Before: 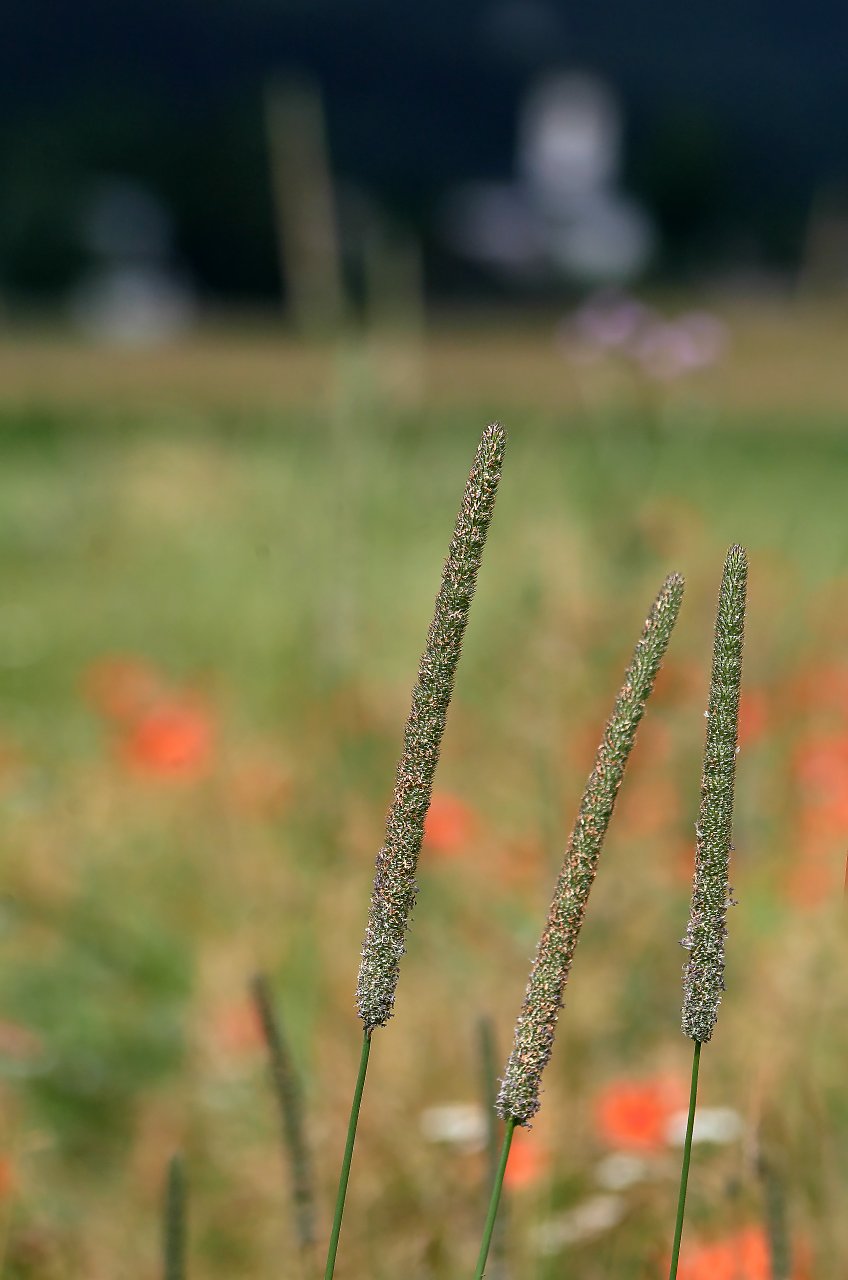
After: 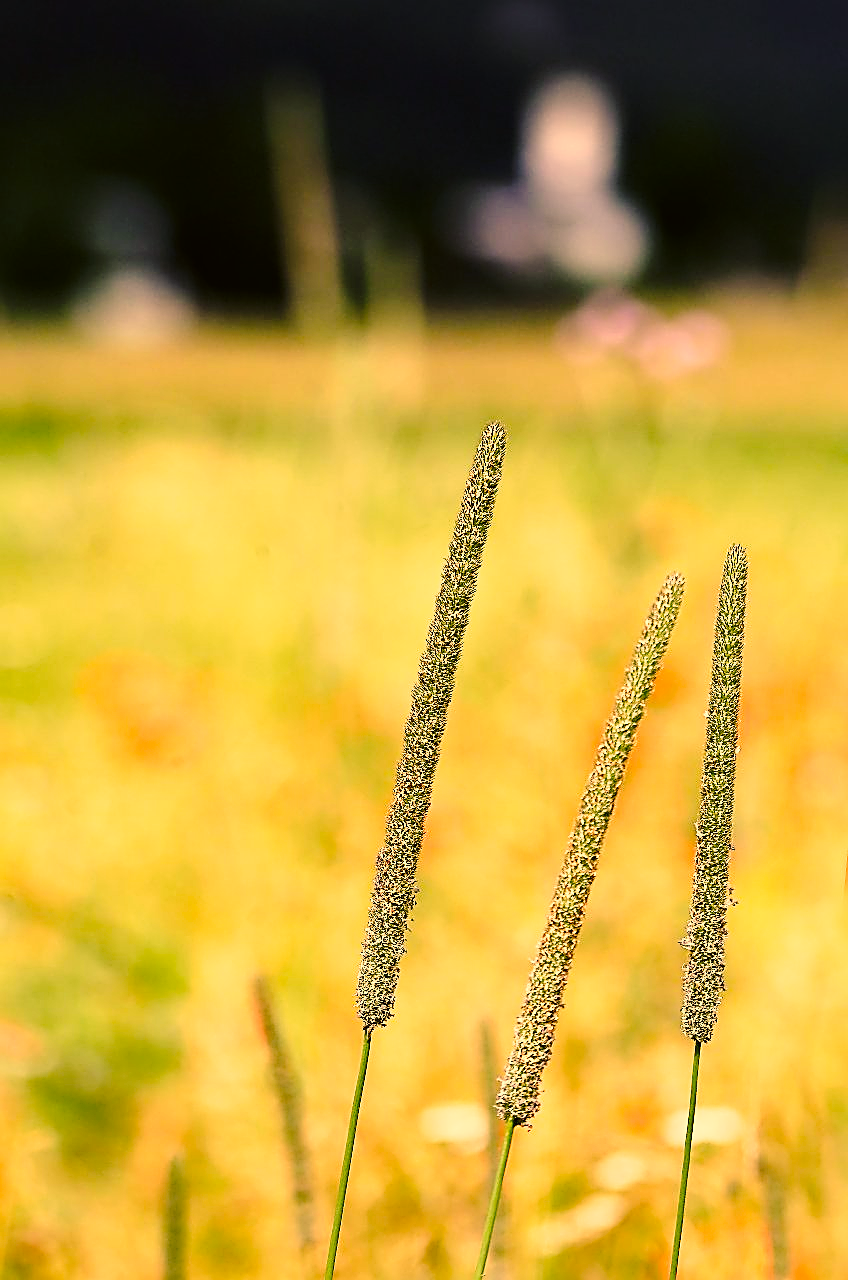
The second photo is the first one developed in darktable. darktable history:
base curve: curves: ch0 [(0, 0) (0.028, 0.03) (0.121, 0.232) (0.46, 0.748) (0.859, 0.968) (1, 1)], preserve colors none
tone equalizer: -8 EV -0.759 EV, -7 EV -0.735 EV, -6 EV -0.576 EV, -5 EV -0.366 EV, -3 EV 0.385 EV, -2 EV 0.6 EV, -1 EV 0.695 EV, +0 EV 0.762 EV
color correction: highlights a* 17.98, highlights b* 36.16, shadows a* 0.948, shadows b* 5.93, saturation 1.01
sharpen: amount 1.006
